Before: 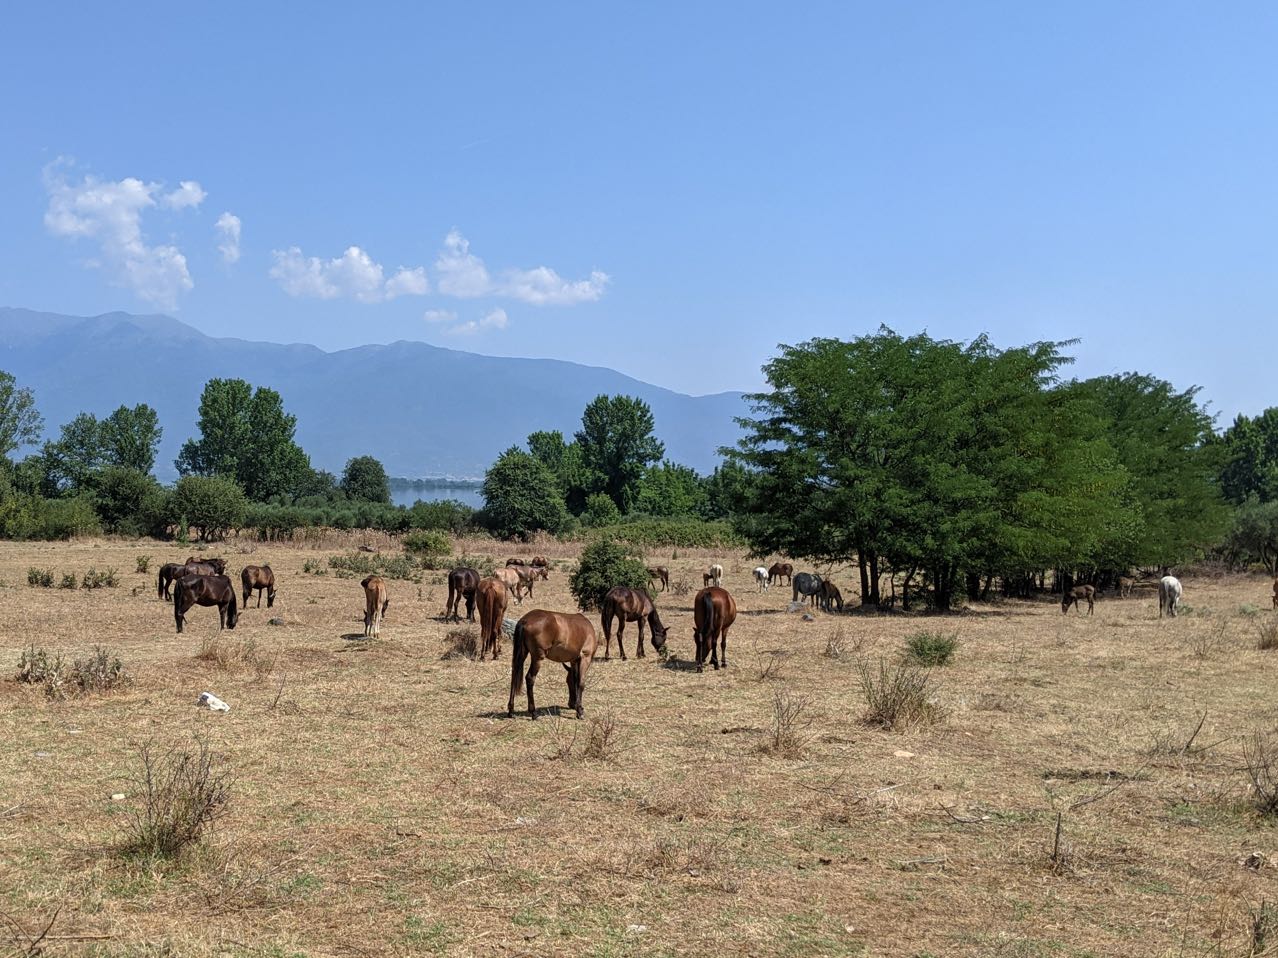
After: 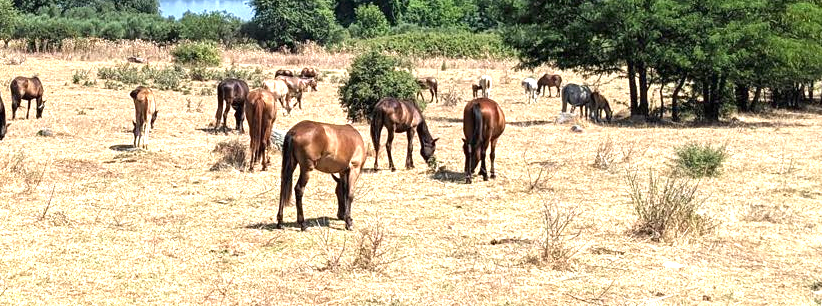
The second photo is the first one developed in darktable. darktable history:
crop: left 18.091%, top 51.13%, right 17.525%, bottom 16.85%
exposure: black level correction 0, exposure 1.55 EV, compensate exposure bias true, compensate highlight preservation false
